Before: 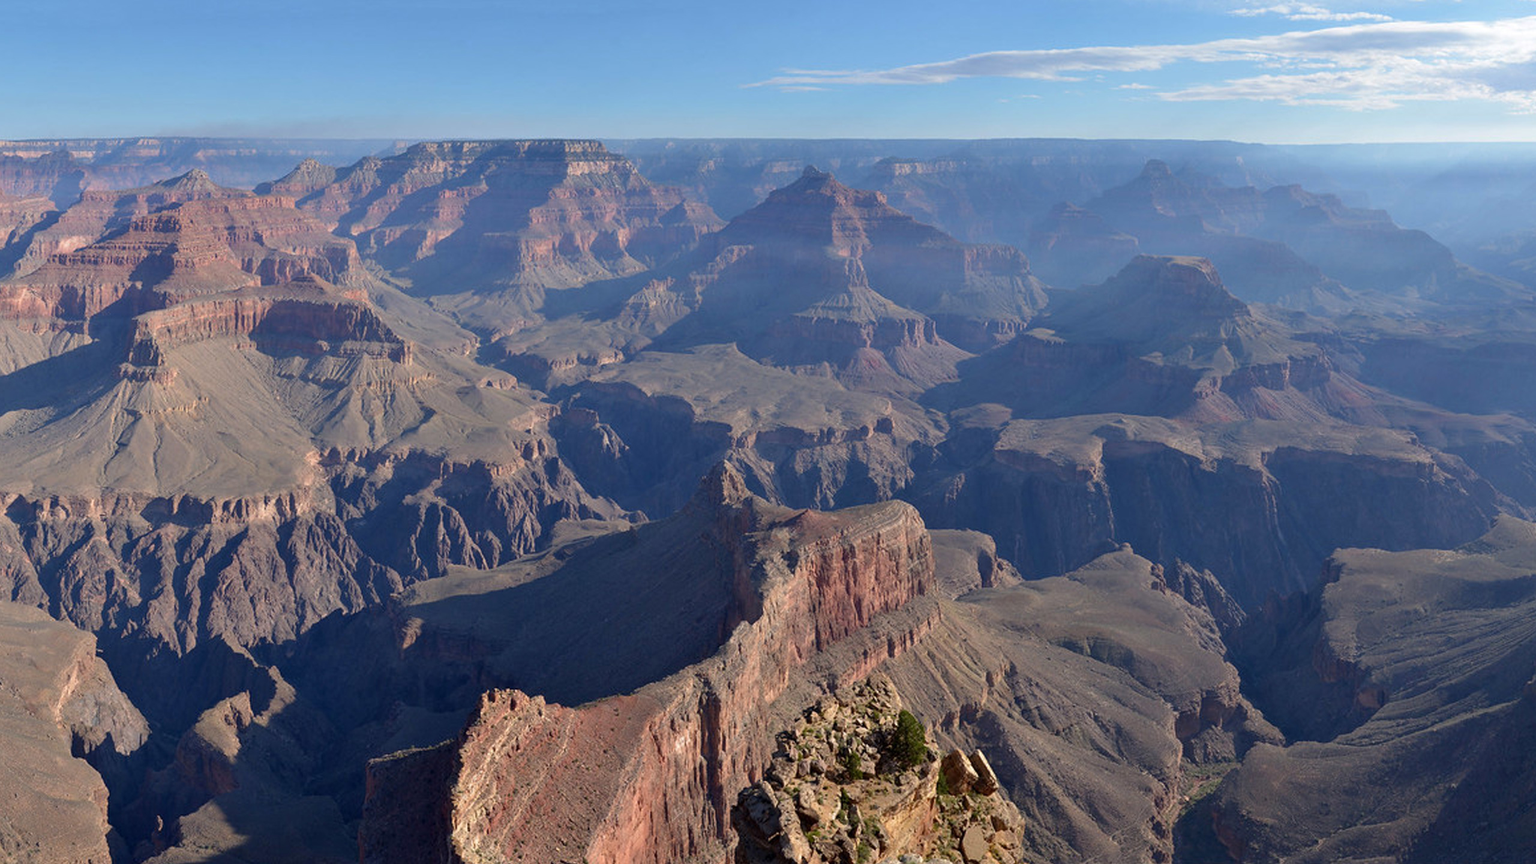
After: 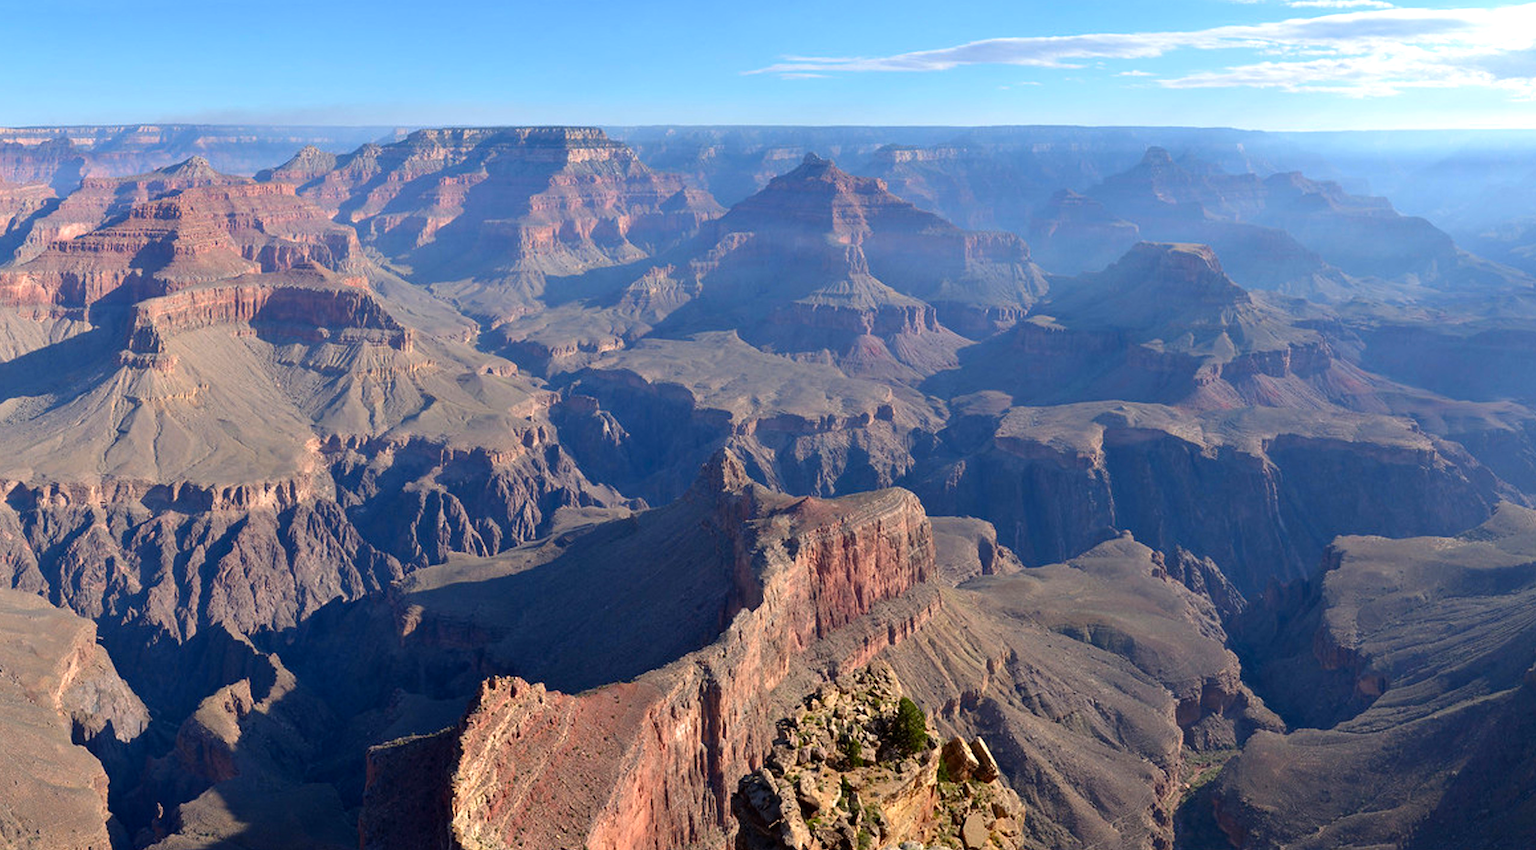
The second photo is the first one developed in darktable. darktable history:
crop: top 1.546%, right 0.01%
tone equalizer: -8 EV -0.389 EV, -7 EV -0.386 EV, -6 EV -0.37 EV, -5 EV -0.25 EV, -3 EV 0.231 EV, -2 EV 0.312 EV, -1 EV 0.378 EV, +0 EV 0.418 EV
contrast brightness saturation: contrast 0.078, saturation 0.195
